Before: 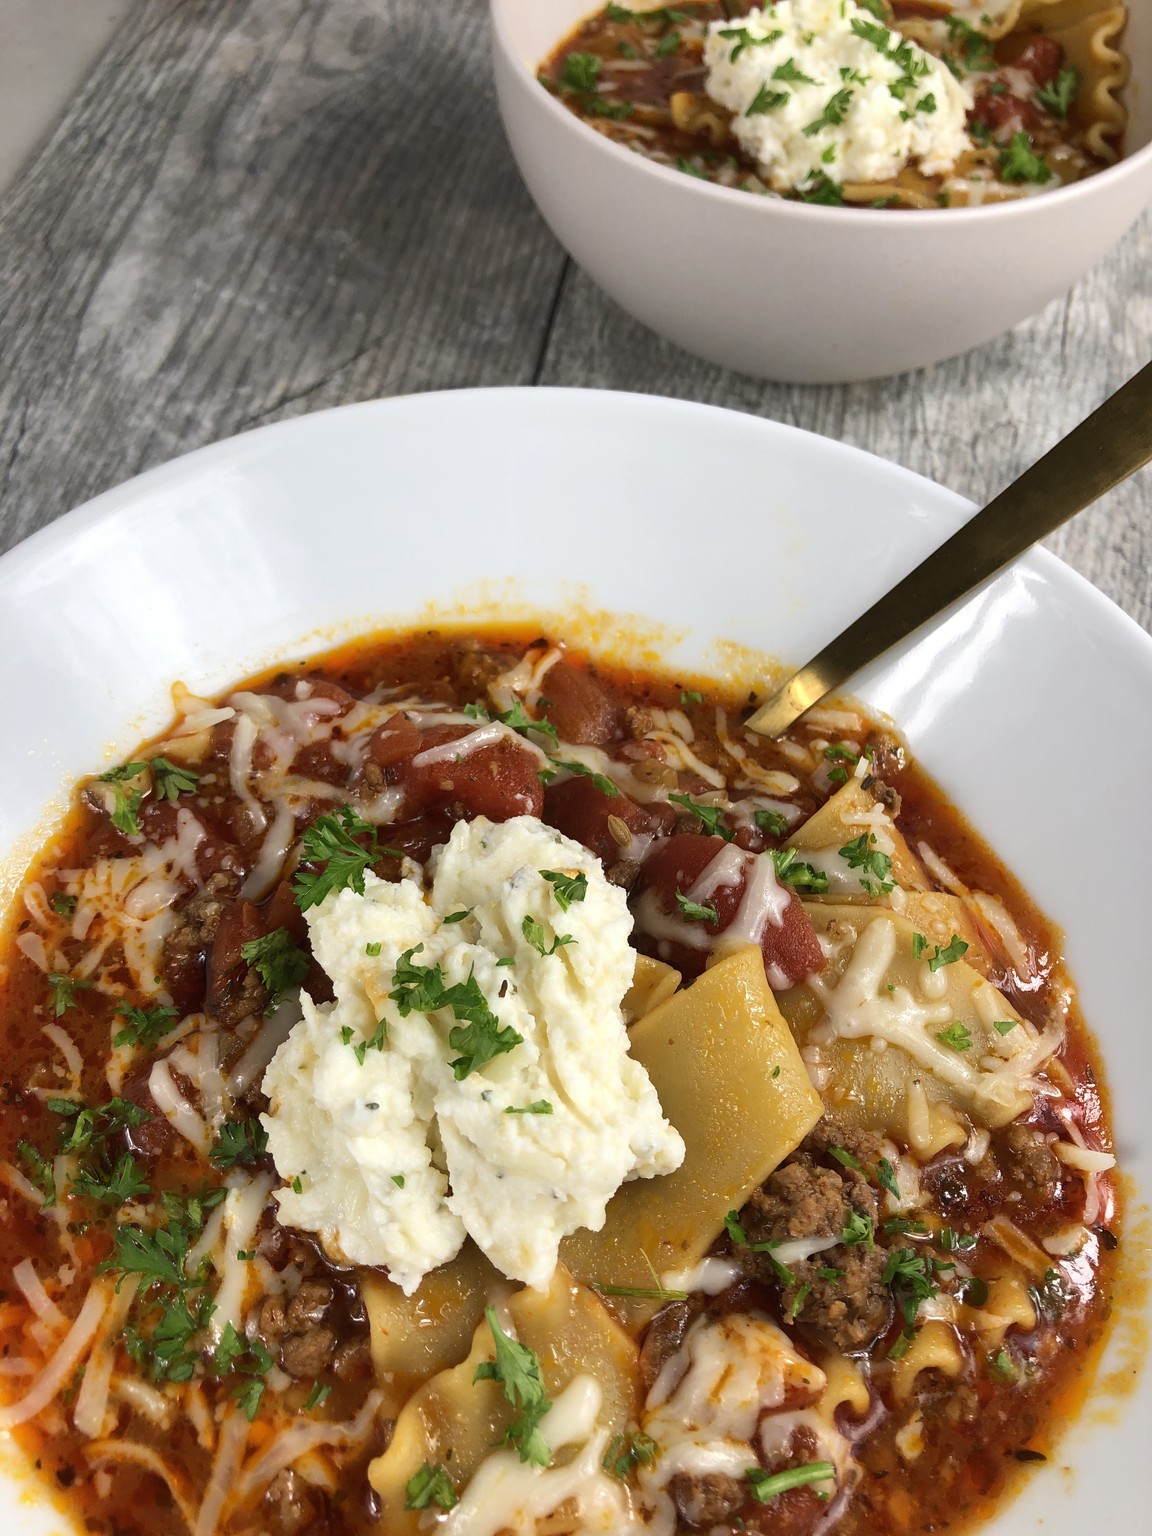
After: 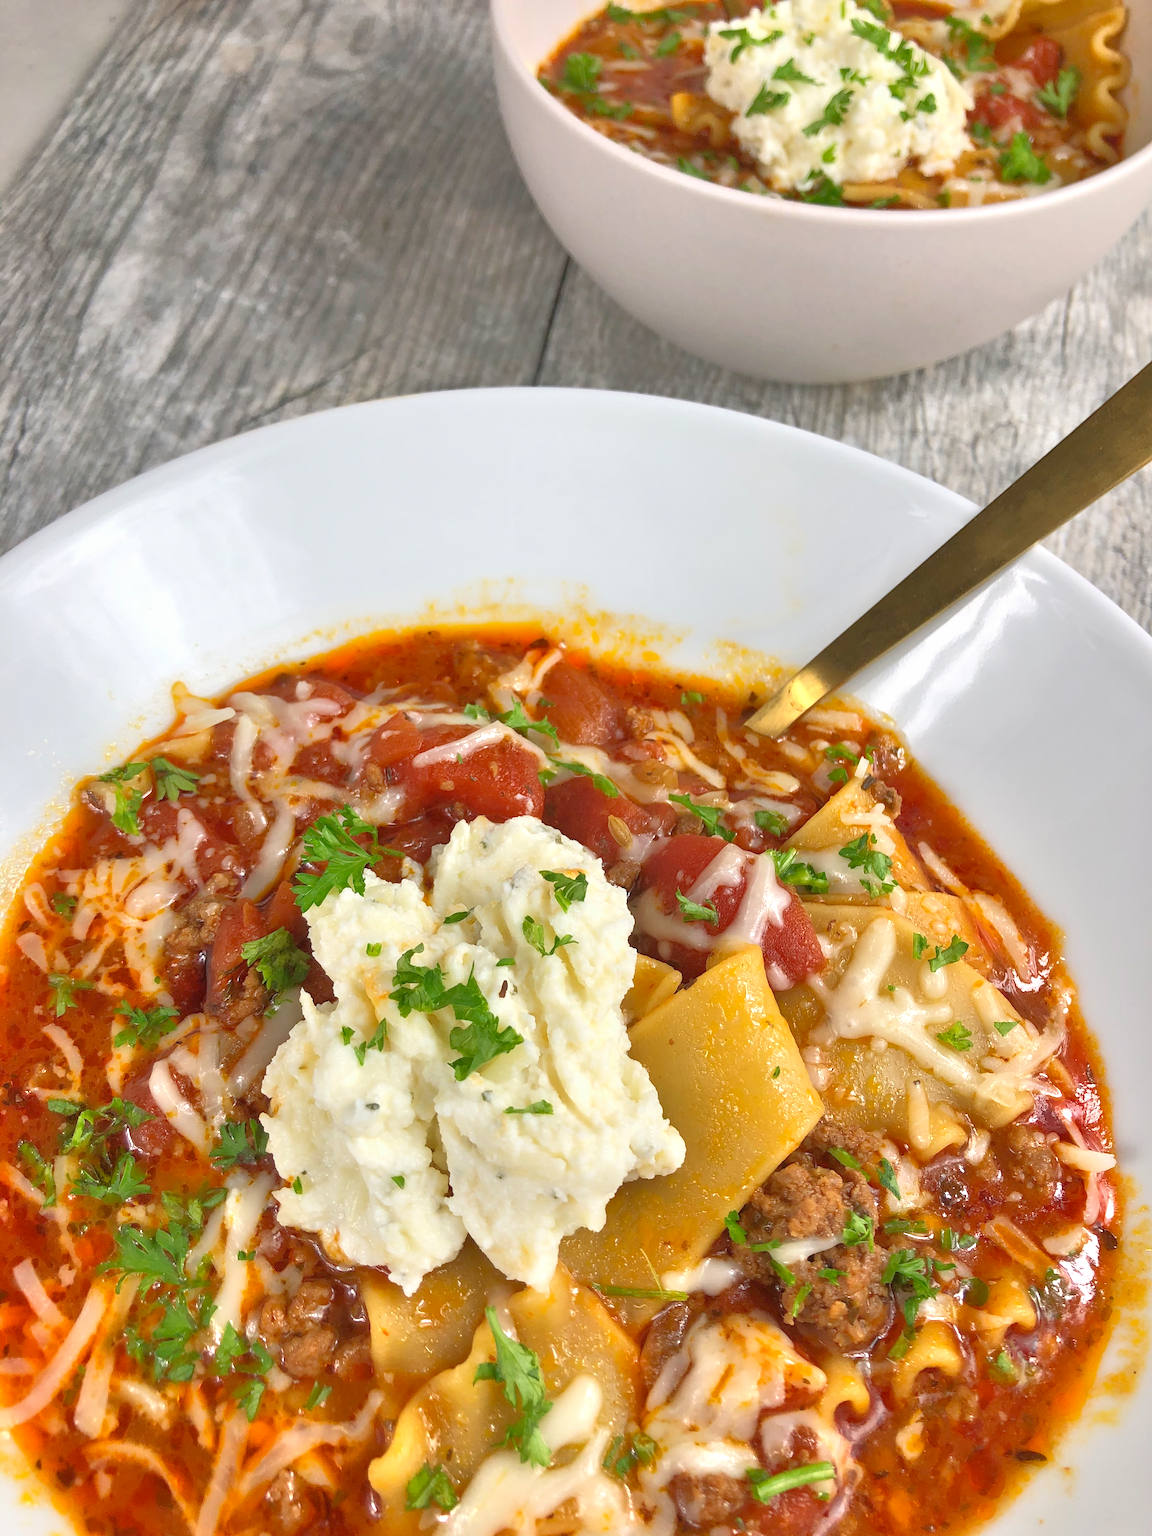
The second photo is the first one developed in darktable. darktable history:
tone equalizer: -8 EV 1.99 EV, -7 EV 1.99 EV, -6 EV 1.98 EV, -5 EV 1.99 EV, -4 EV 1.99 EV, -3 EV 1.49 EV, -2 EV 0.971 EV, -1 EV 0.484 EV
